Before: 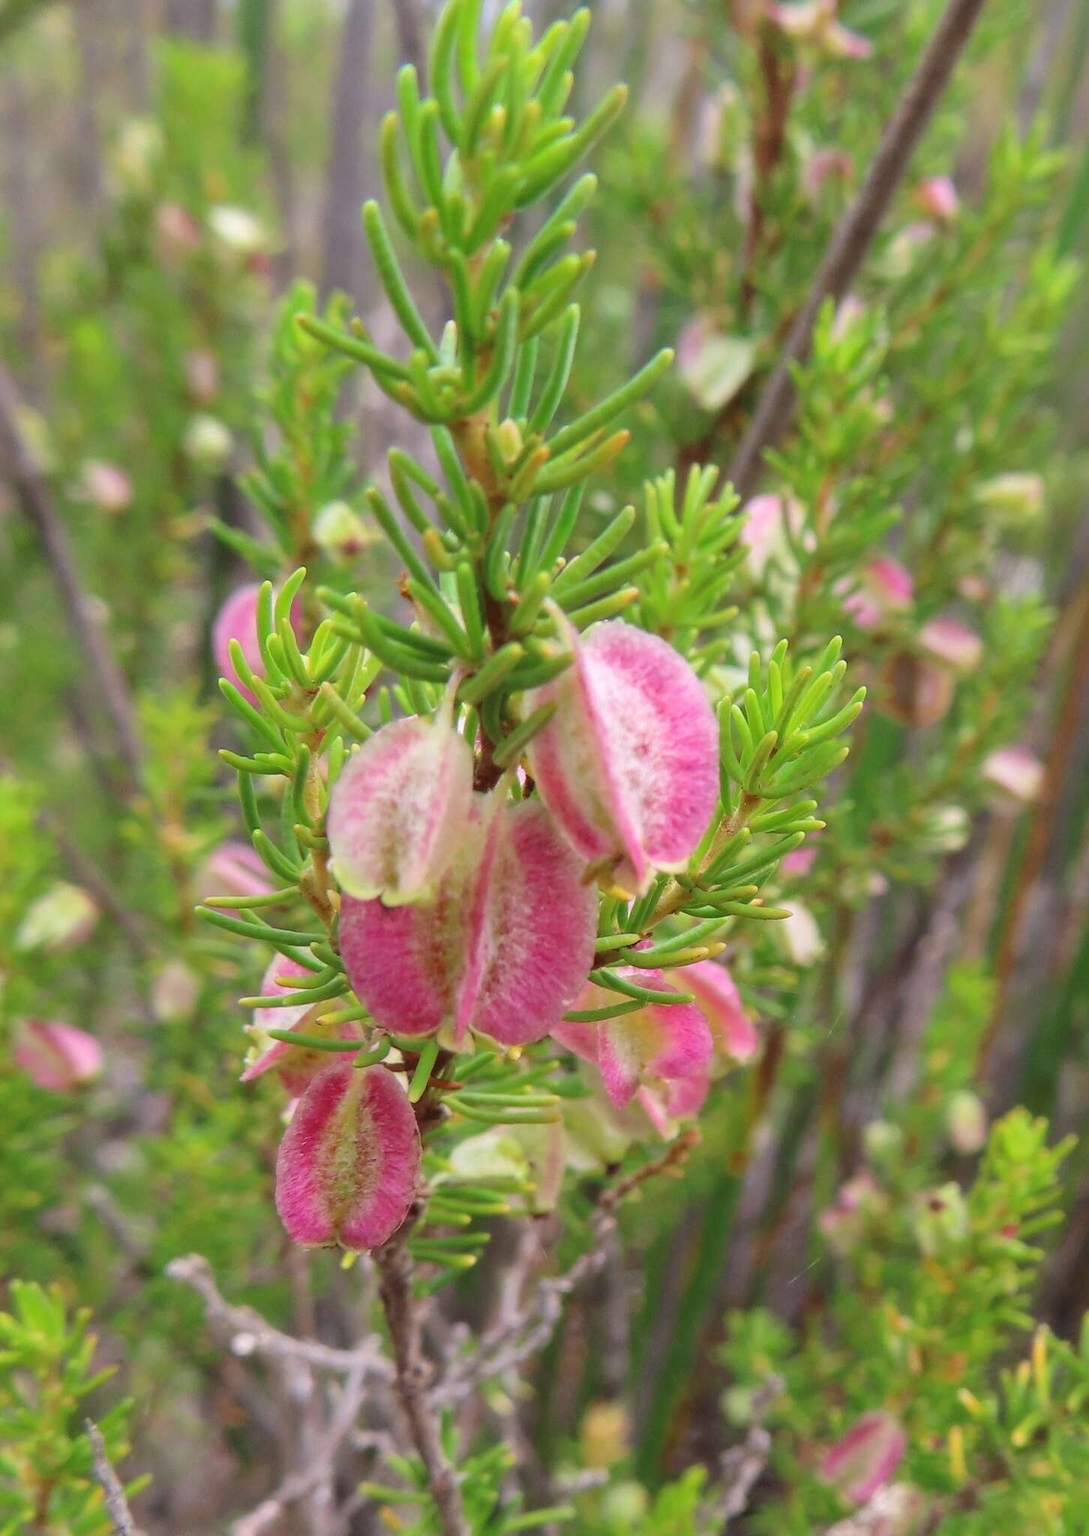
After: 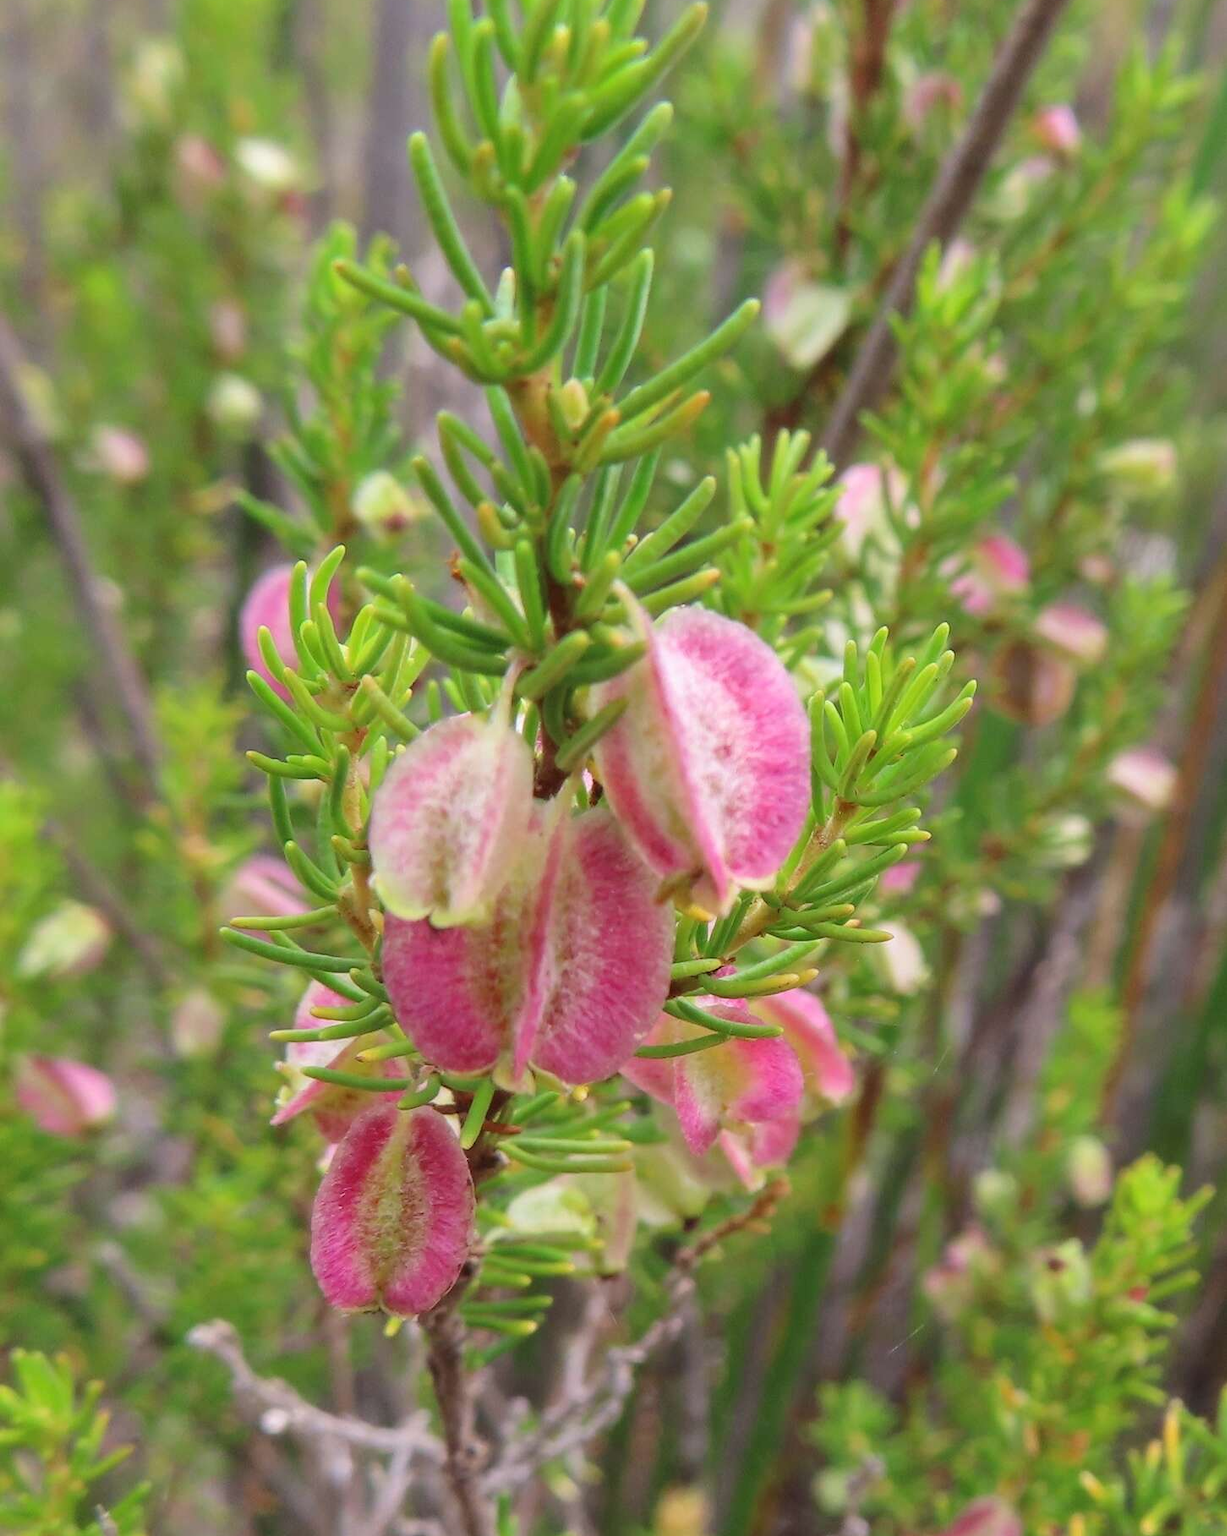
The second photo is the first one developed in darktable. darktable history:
crop and rotate: top 5.465%, bottom 5.783%
